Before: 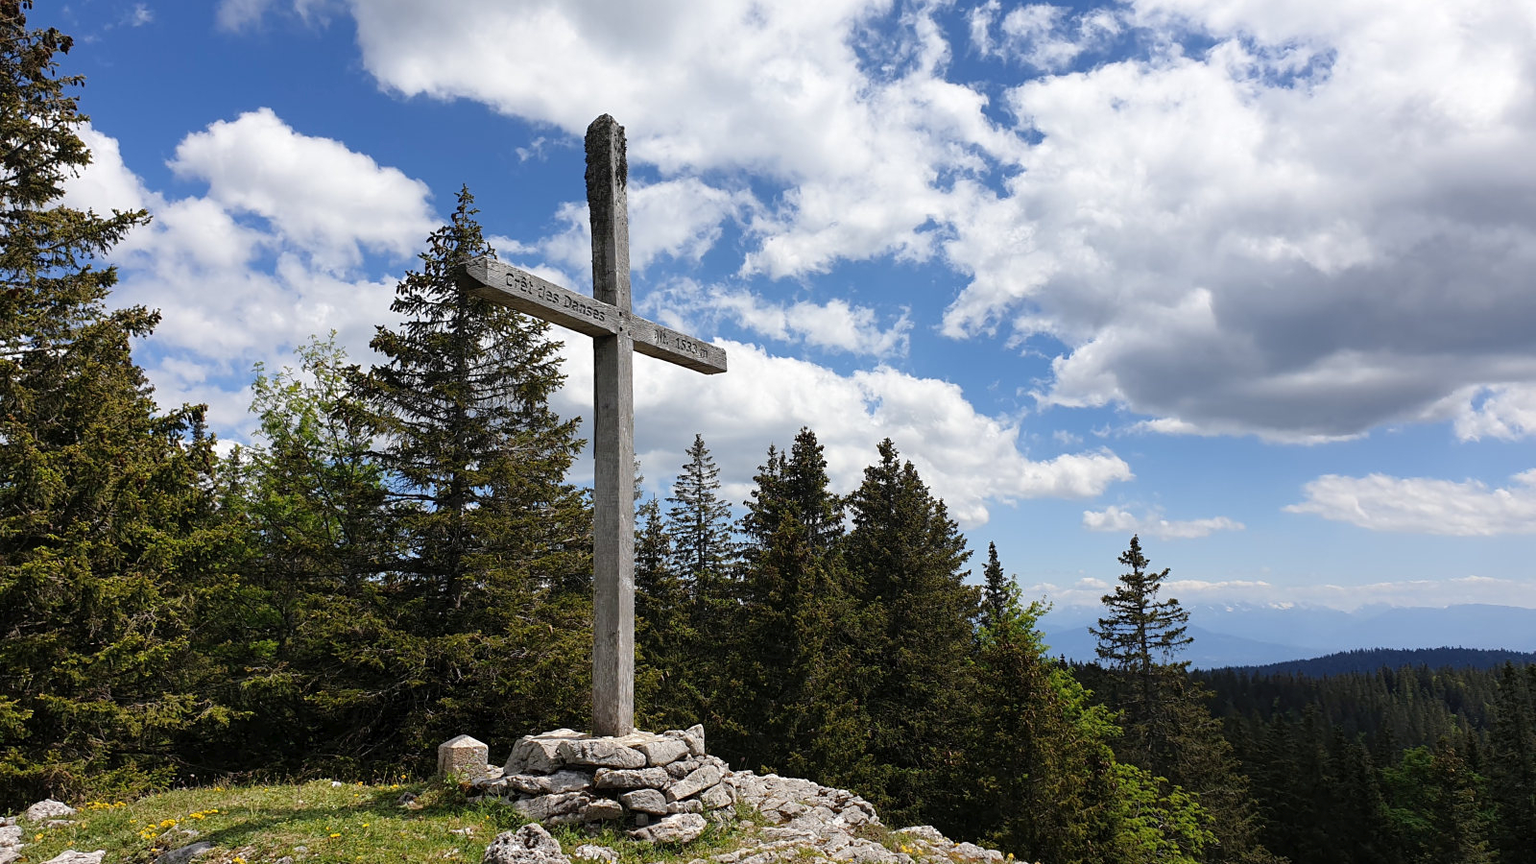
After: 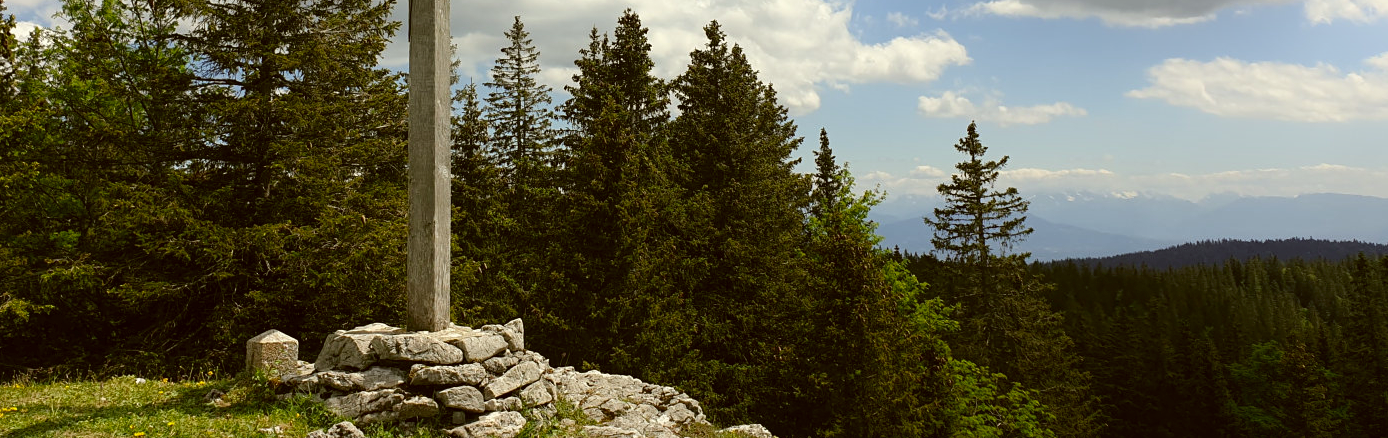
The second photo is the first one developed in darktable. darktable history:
crop and rotate: left 13.23%, top 48.531%, bottom 2.708%
color correction: highlights a* -1.65, highlights b* 10.28, shadows a* 0.807, shadows b* 18.77
shadows and highlights: shadows -39.01, highlights 62.64, soften with gaussian
